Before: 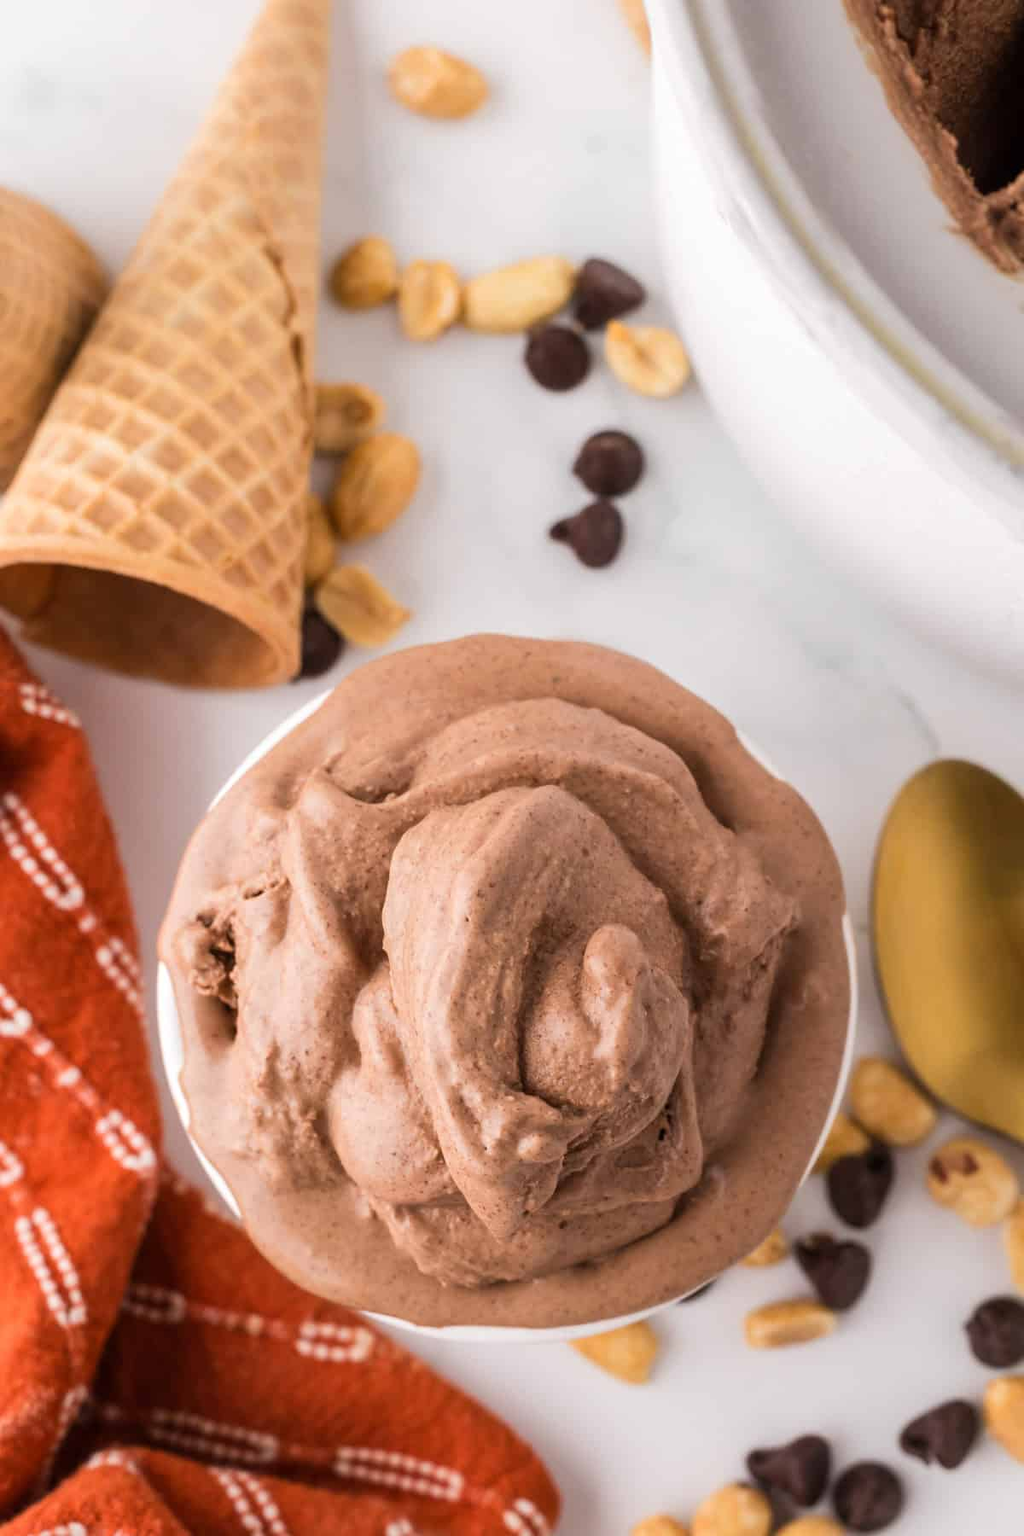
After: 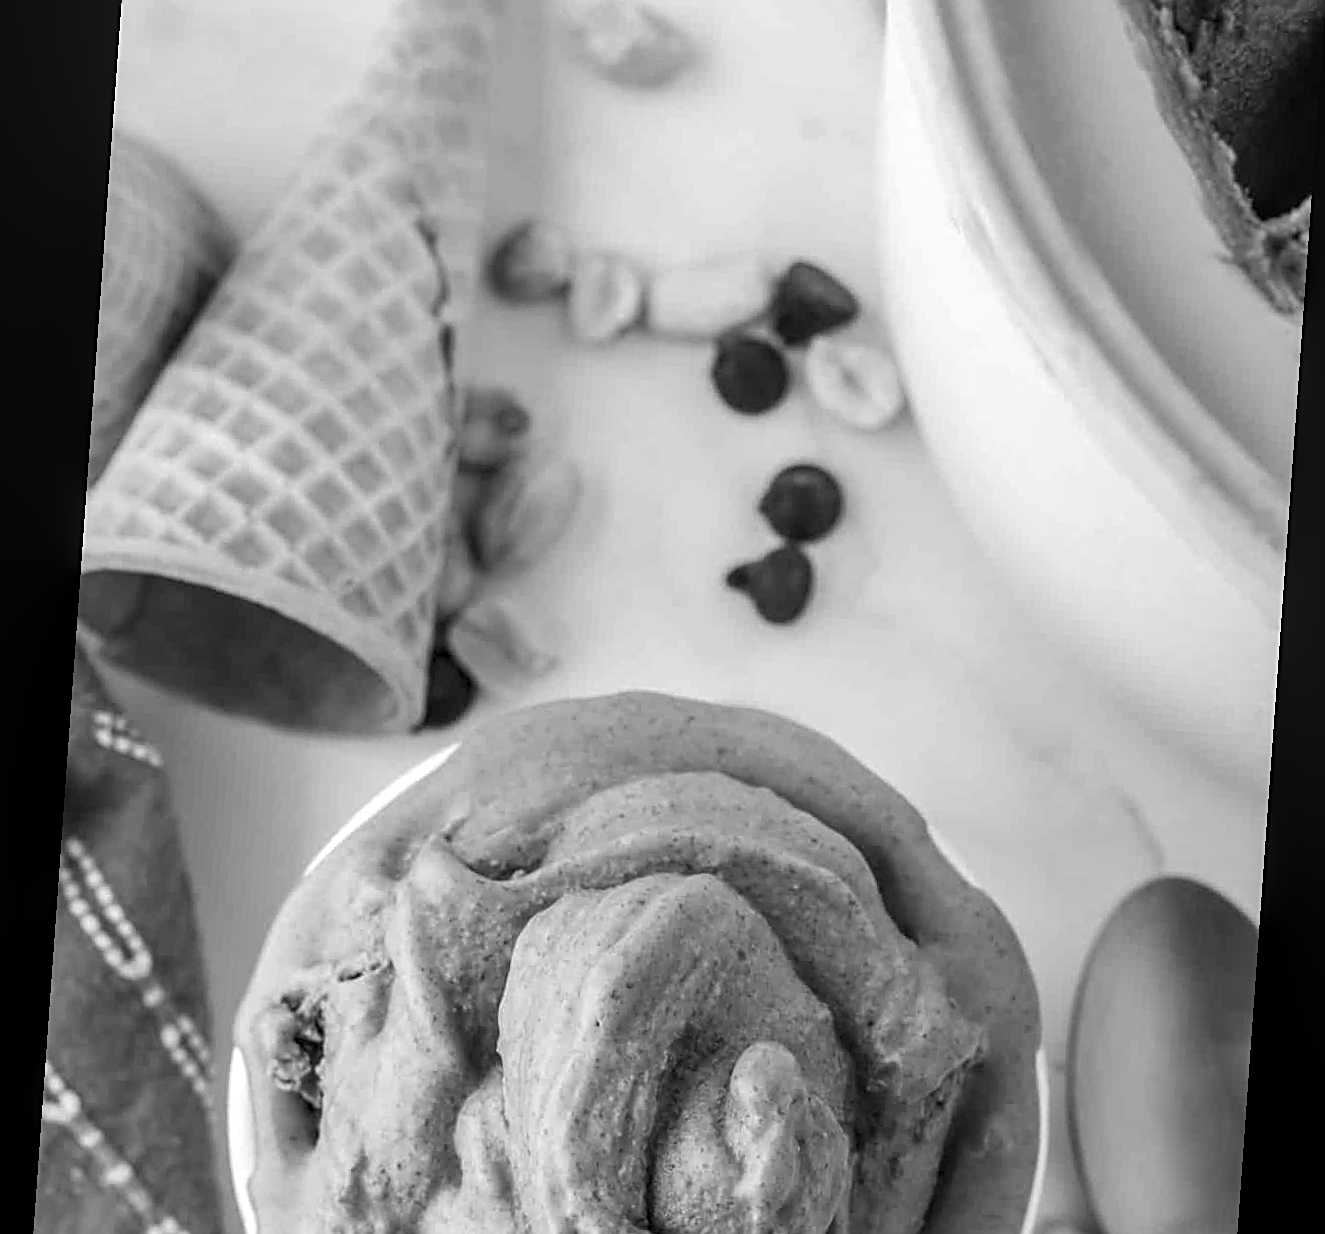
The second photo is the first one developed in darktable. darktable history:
rotate and perspective: rotation 4.1°, automatic cropping off
local contrast: detail 130%
crop and rotate: top 4.848%, bottom 29.503%
sharpen: on, module defaults
monochrome: a -6.99, b 35.61, size 1.4
